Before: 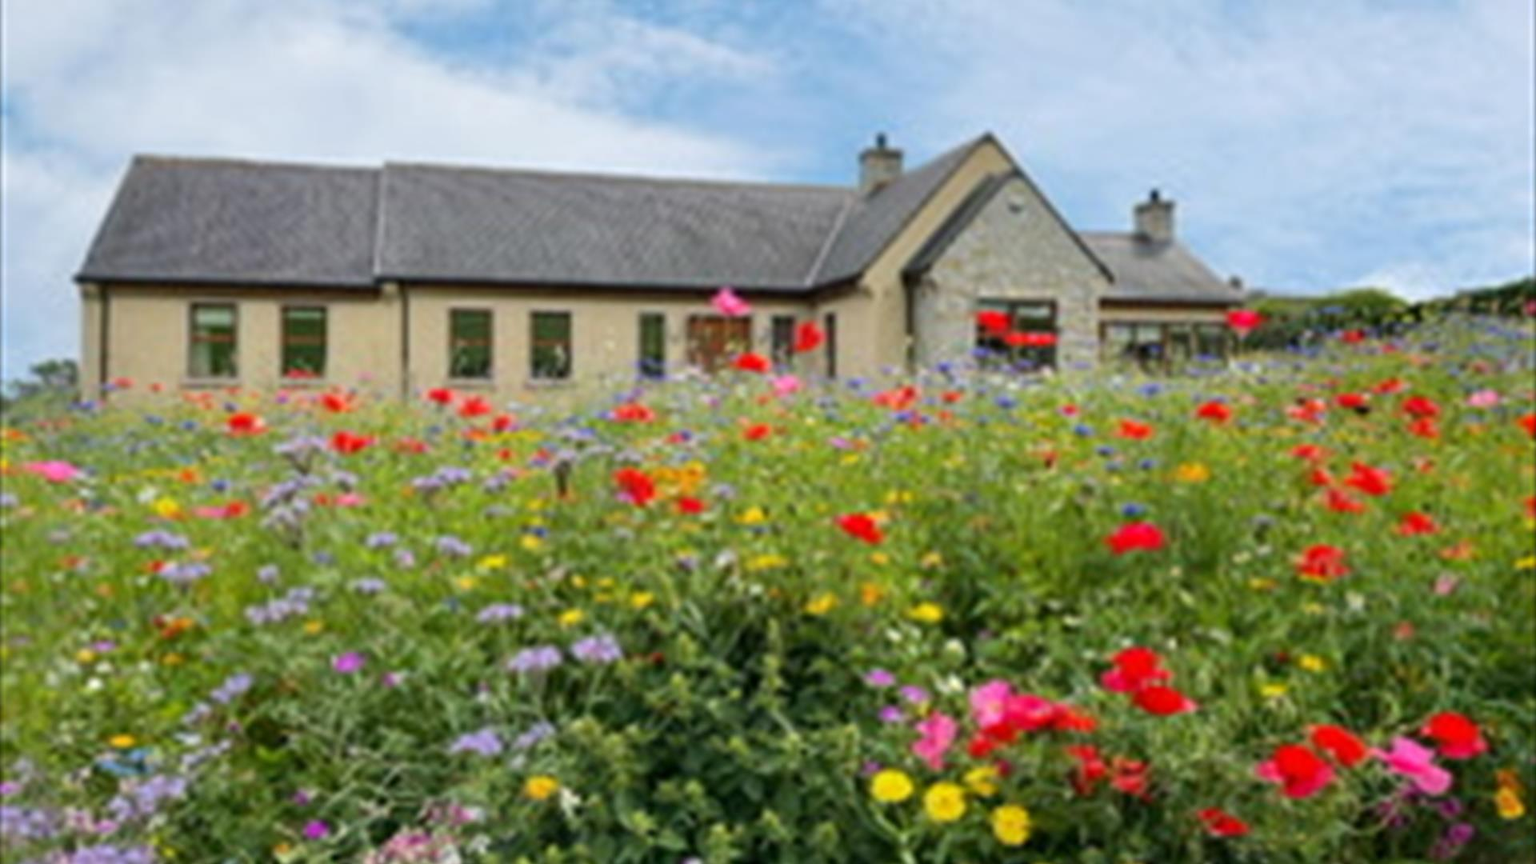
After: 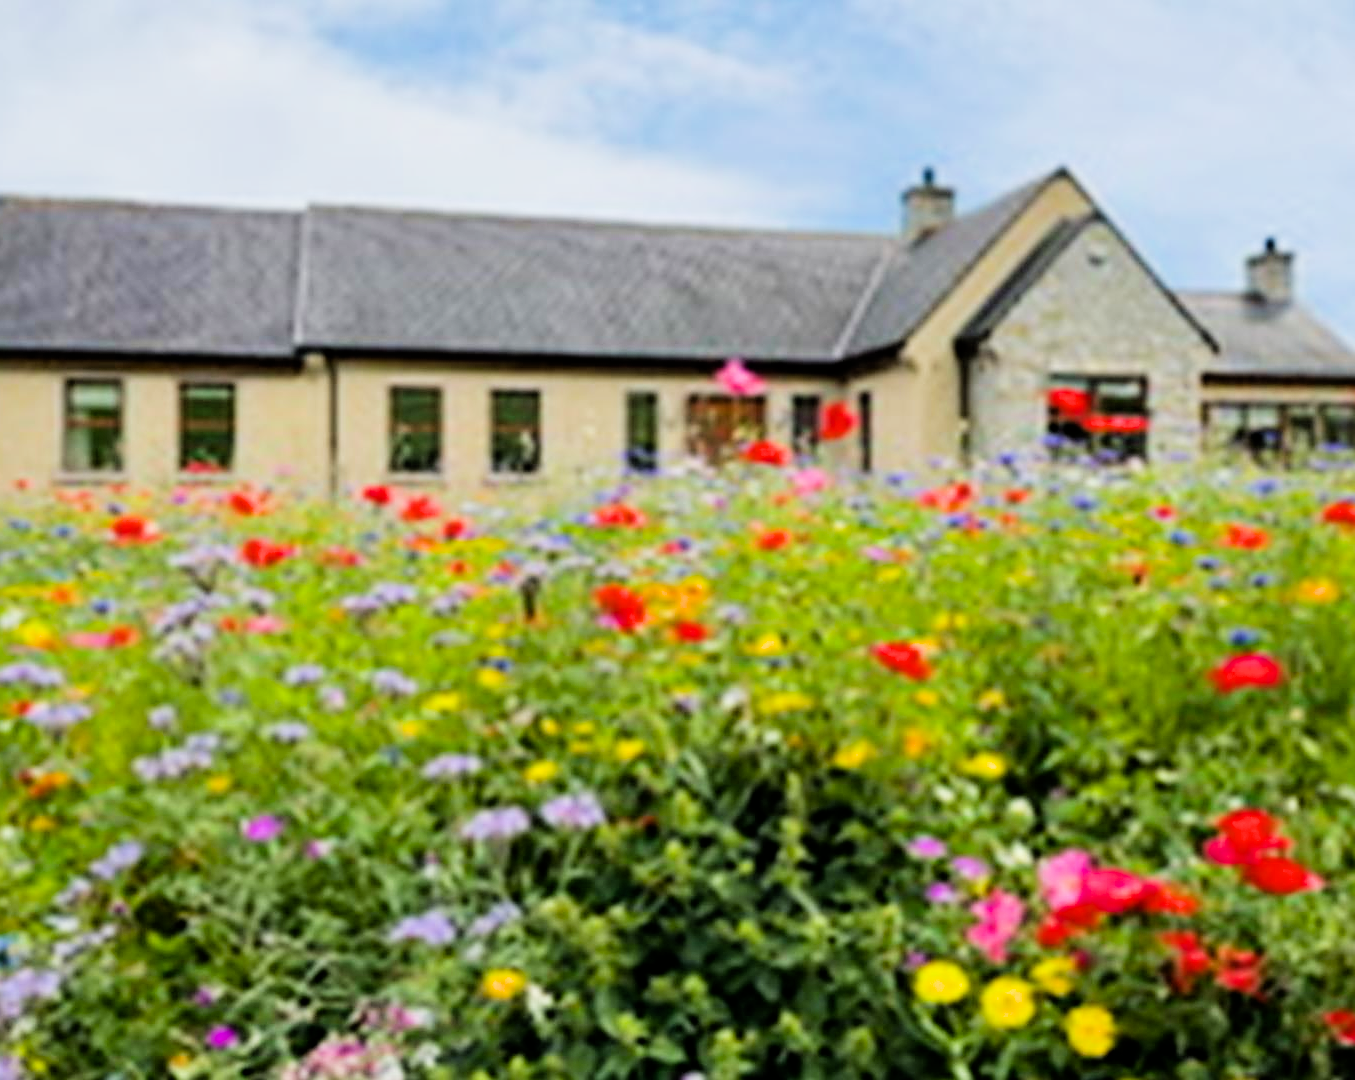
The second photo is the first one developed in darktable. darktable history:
exposure: exposure 0.151 EV, compensate exposure bias true, compensate highlight preservation false
sharpen: on, module defaults
crop and rotate: left 9.055%, right 20.348%
color balance rgb: linear chroma grading › global chroma 15.323%, perceptual saturation grading › global saturation 0.324%, perceptual brilliance grading › global brilliance 10.492%, global vibrance 9.304%
filmic rgb: black relative exposure -5.11 EV, white relative exposure 3.98 EV, hardness 2.9, contrast 1.298, highlights saturation mix -28.91%
